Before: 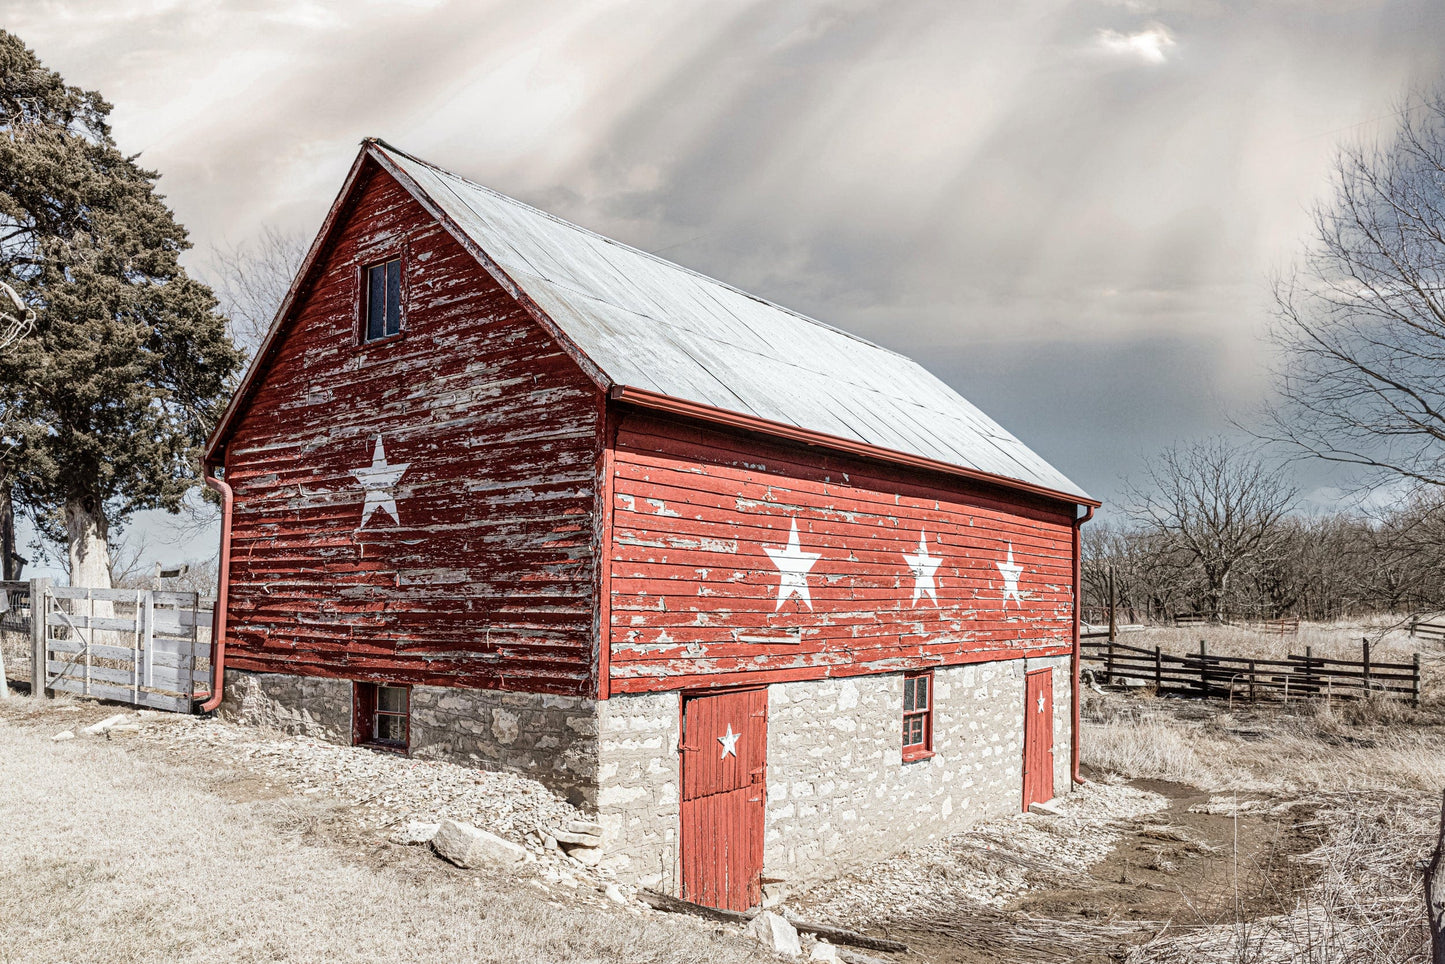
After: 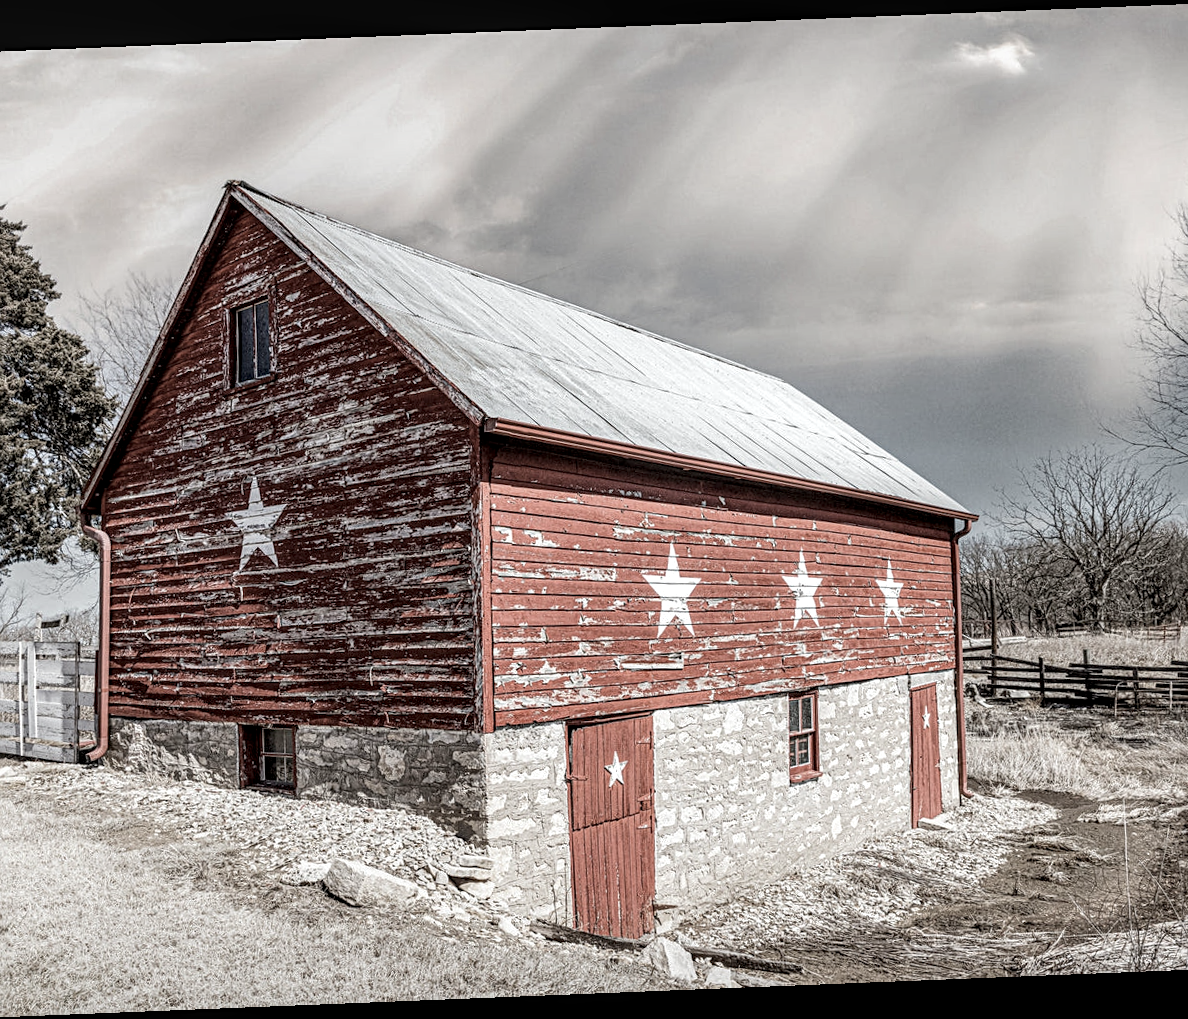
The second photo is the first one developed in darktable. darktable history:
crop and rotate: left 9.597%, right 10.195%
color correction: saturation 0.57
sharpen: amount 0.2
local contrast: highlights 40%, shadows 60%, detail 136%, midtone range 0.514
rotate and perspective: rotation -2.29°, automatic cropping off
